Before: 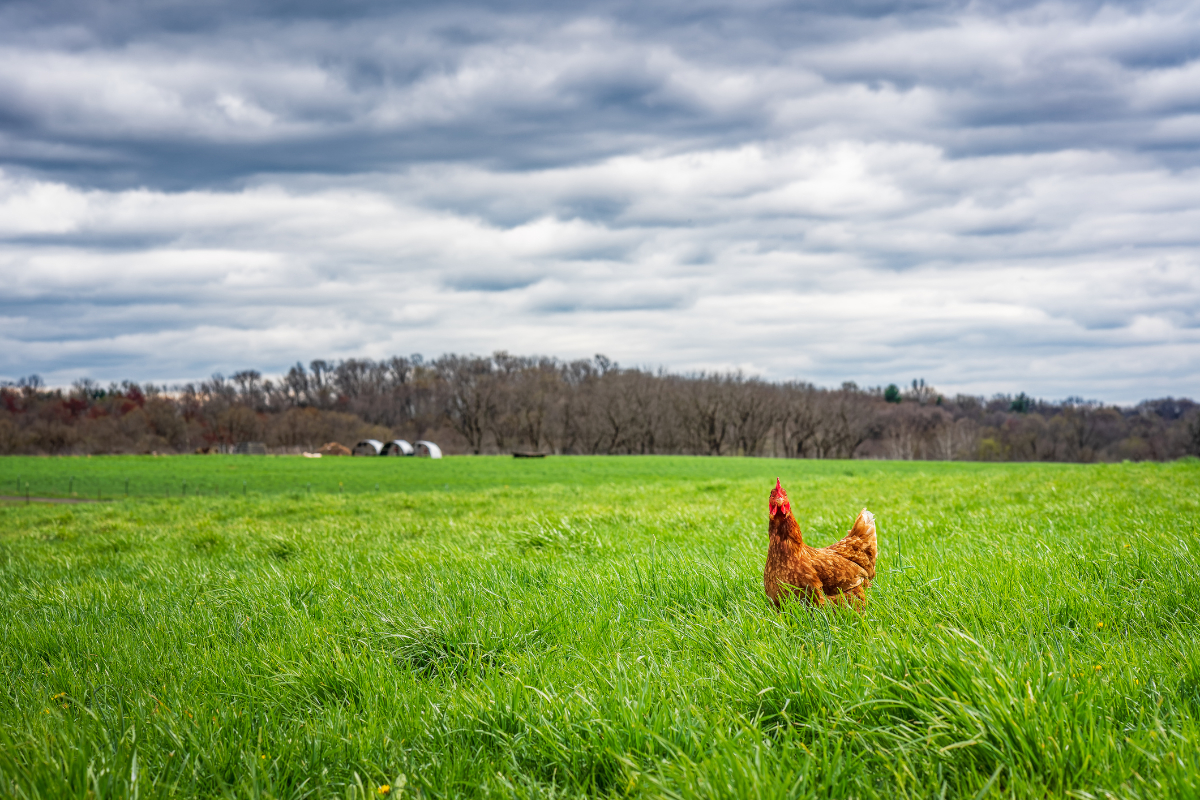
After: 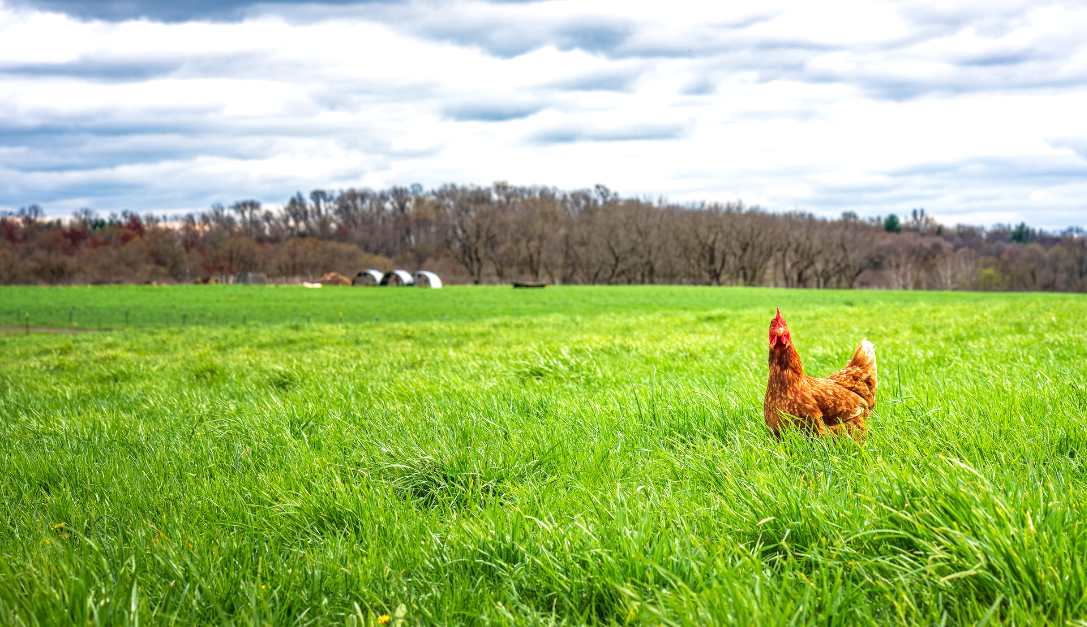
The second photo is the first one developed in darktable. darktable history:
exposure: black level correction 0, exposure 0.499 EV, compensate highlight preservation false
crop: top 21.302%, right 9.361%, bottom 0.219%
velvia: on, module defaults
